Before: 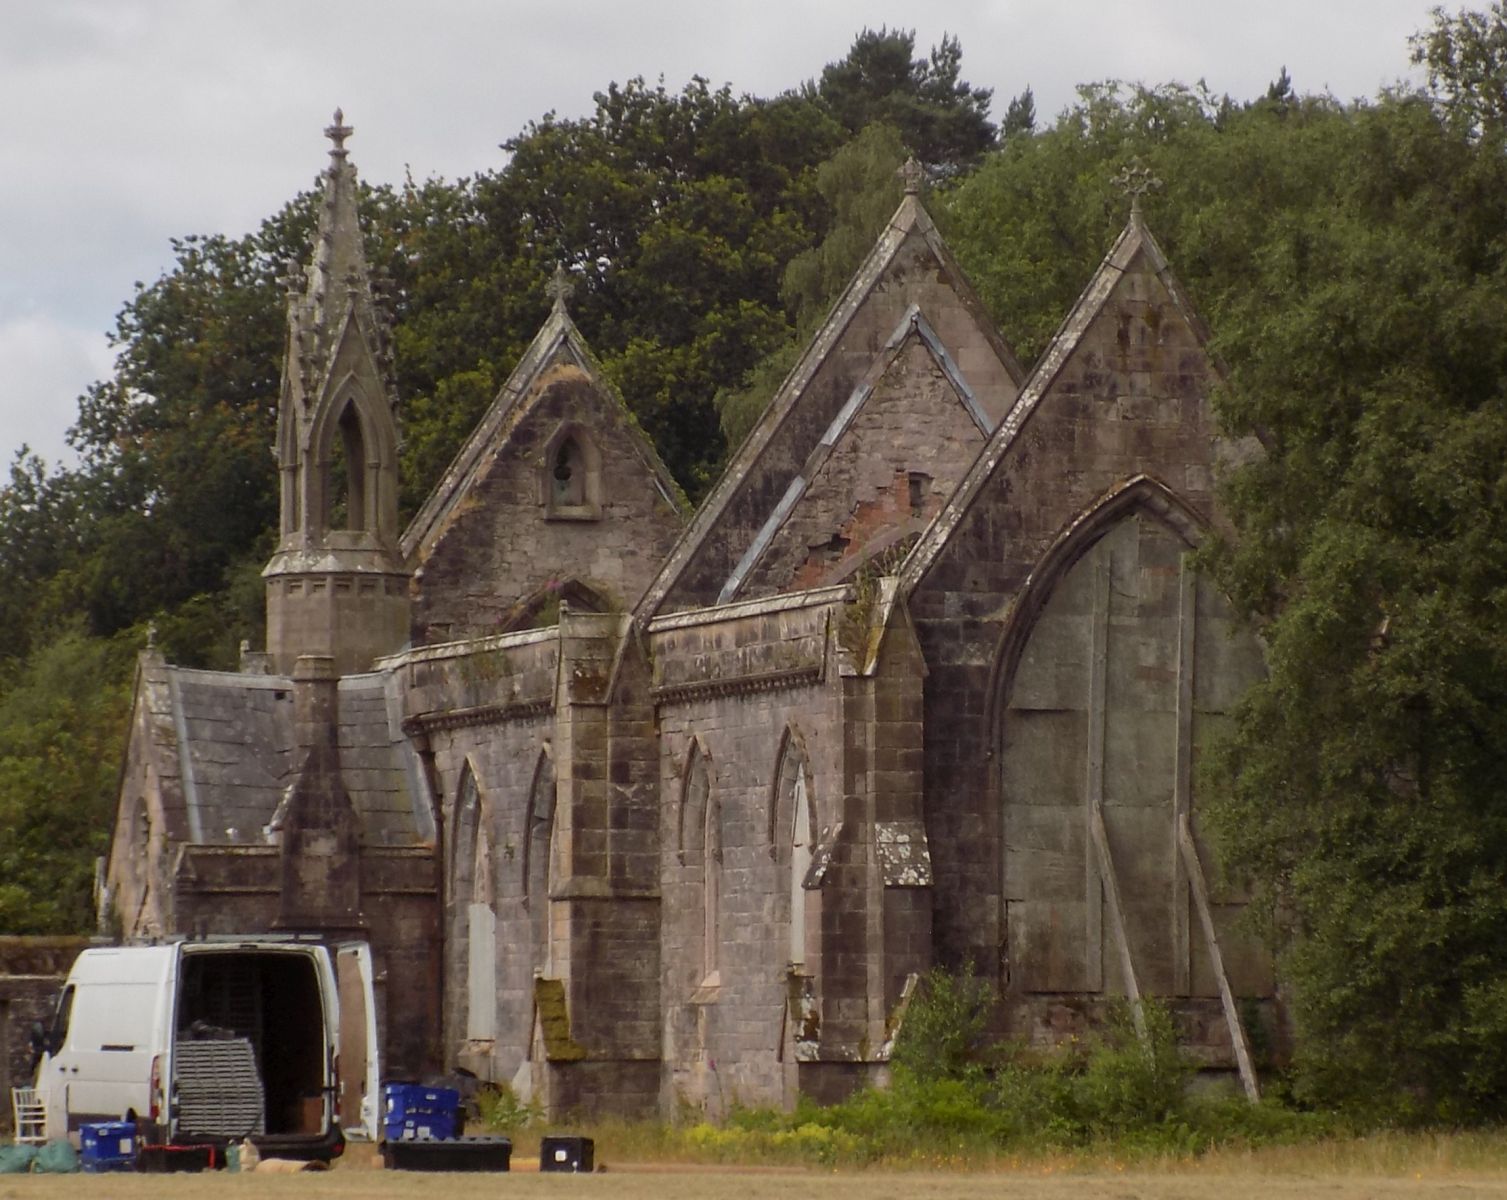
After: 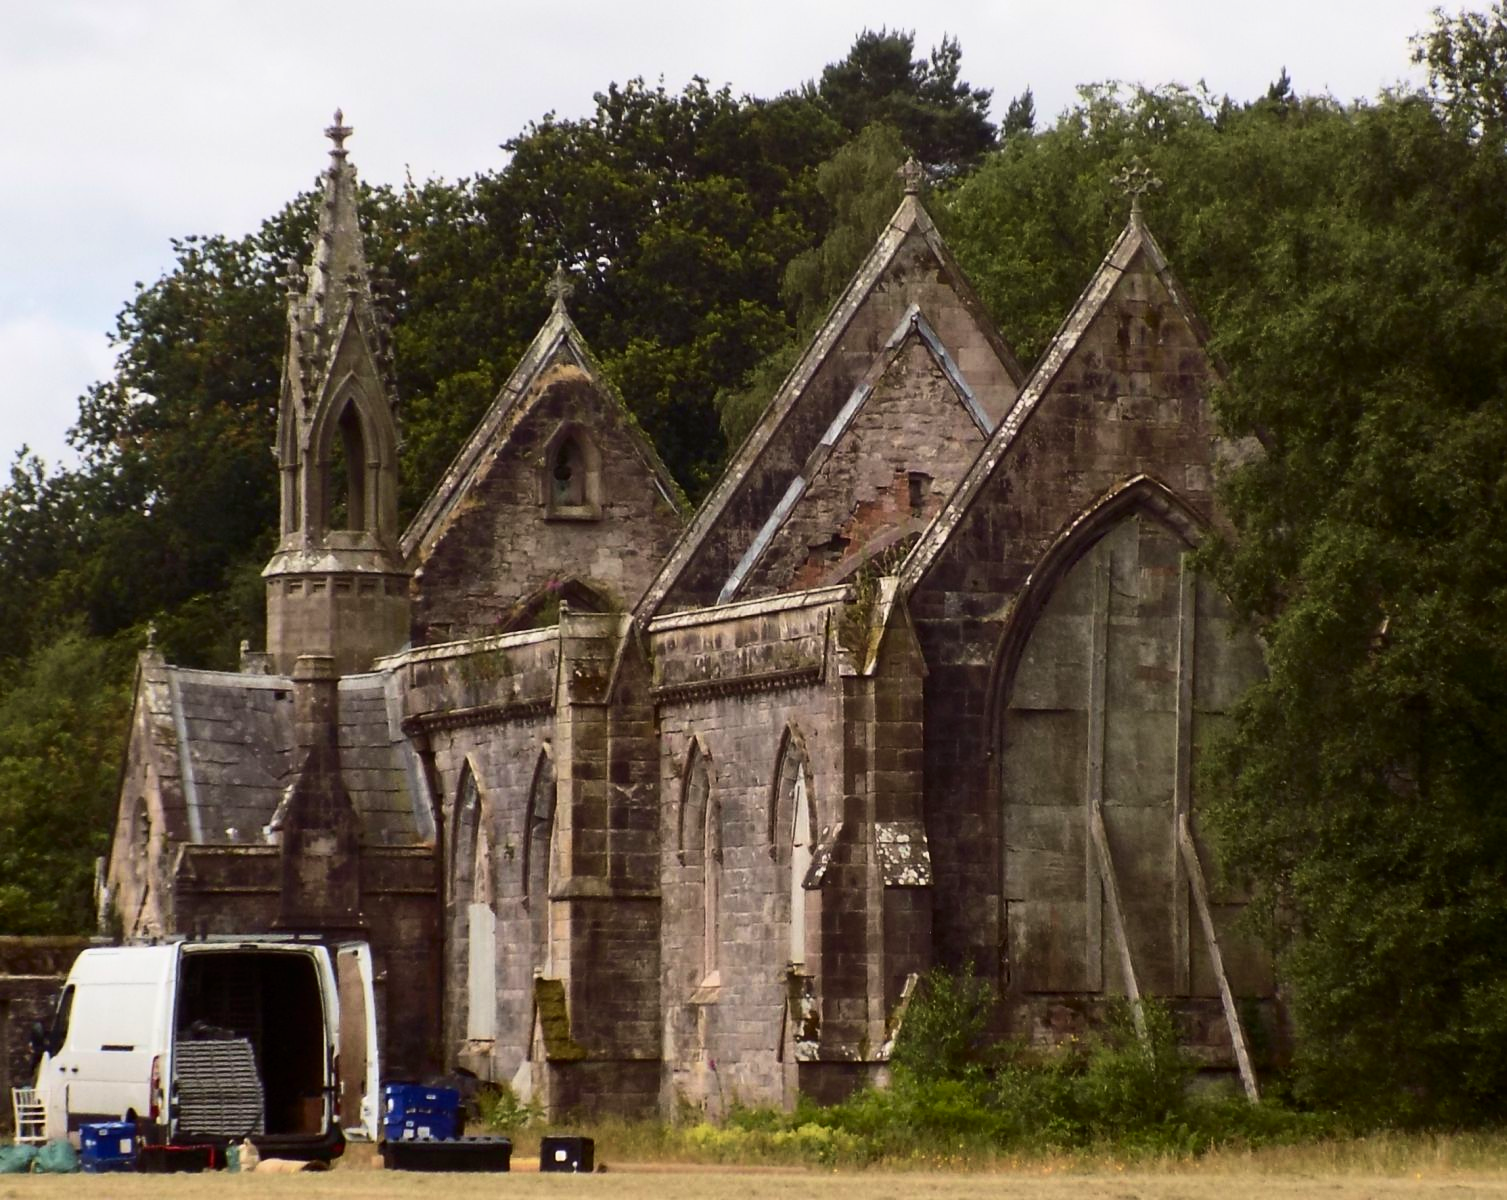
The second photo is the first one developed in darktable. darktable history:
exposure: exposure 0.2 EV, compensate highlight preservation false
contrast brightness saturation: contrast 0.28
velvia: on, module defaults
